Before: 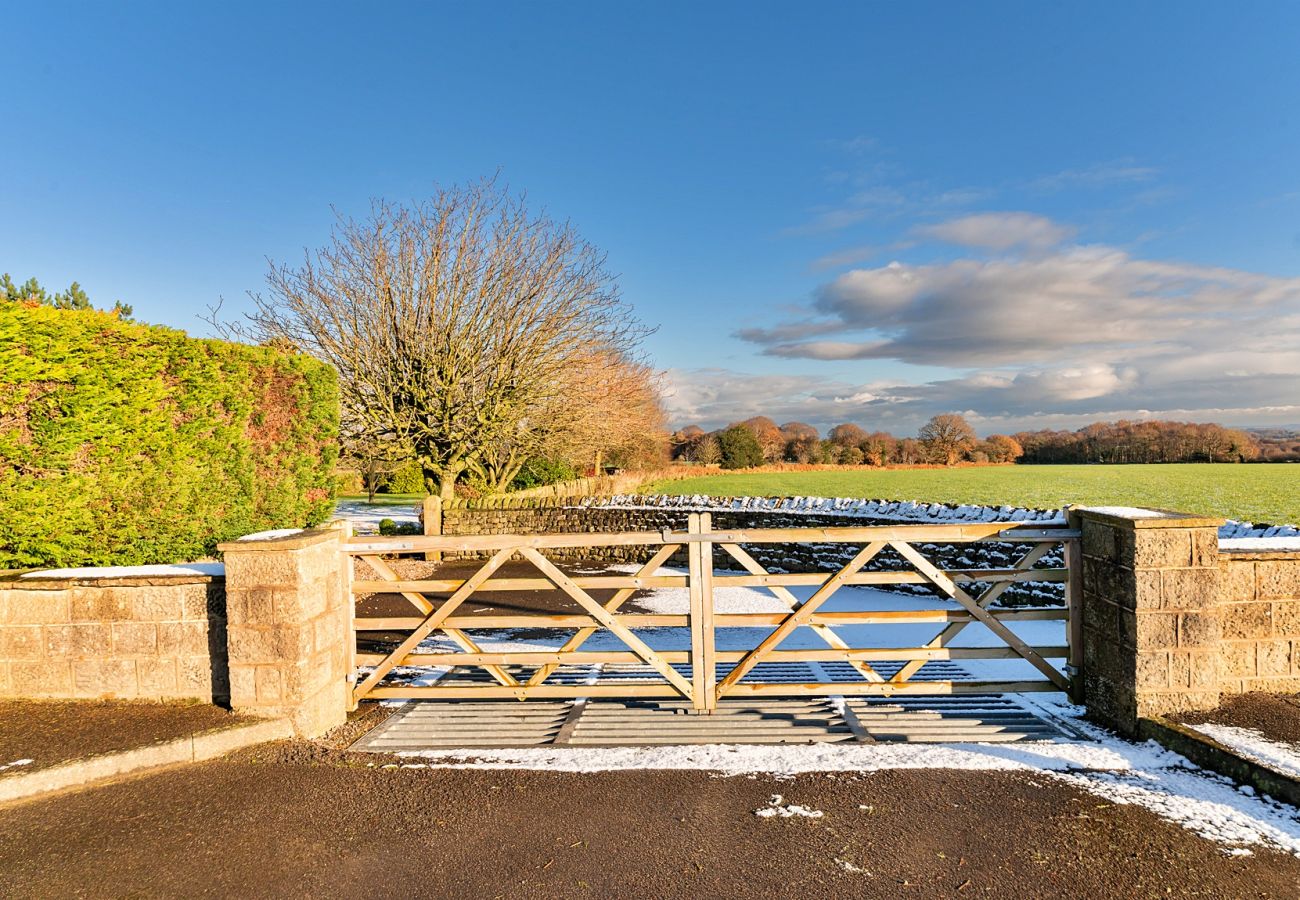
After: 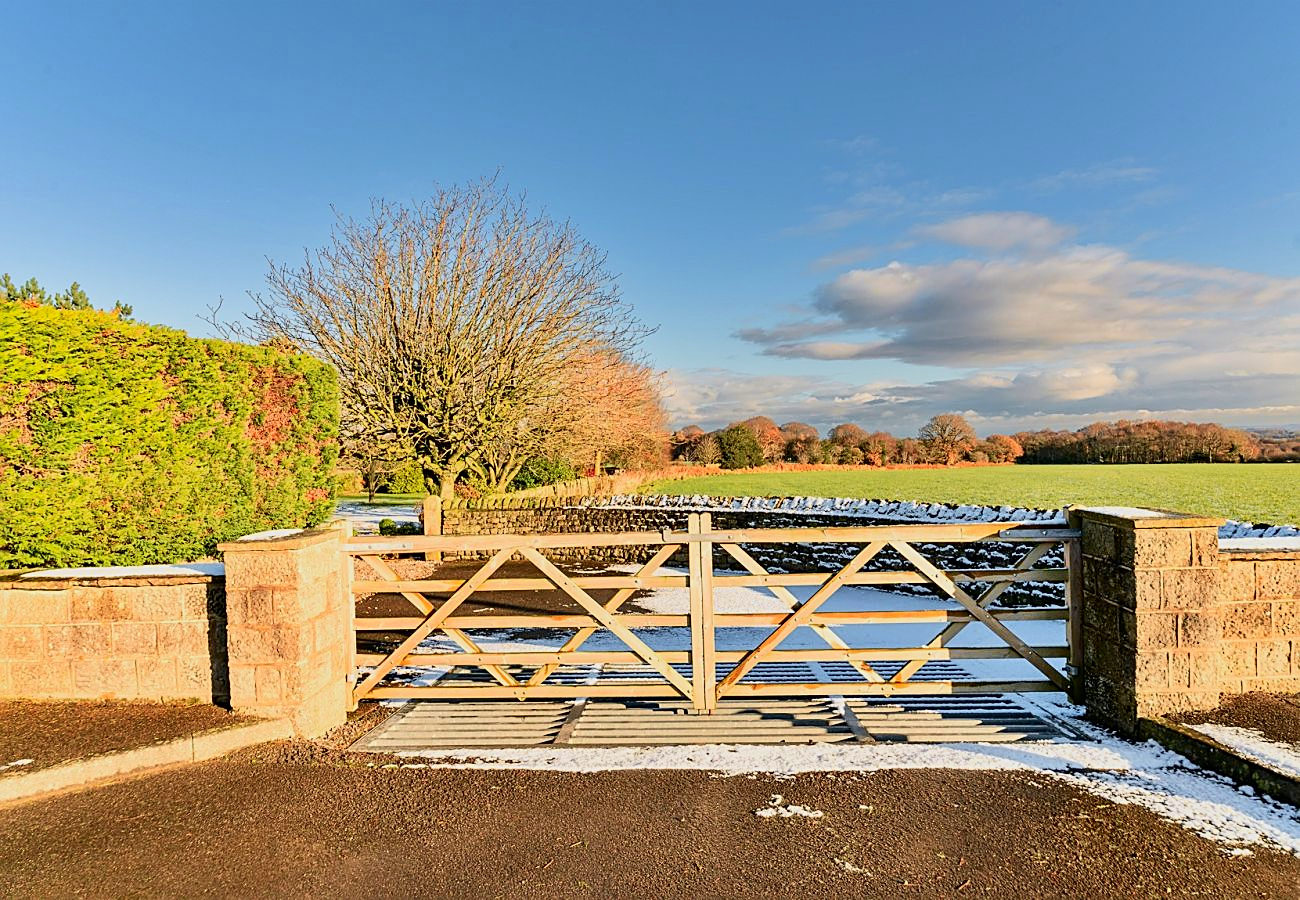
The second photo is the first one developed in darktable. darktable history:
tone curve: curves: ch0 [(0, 0) (0.091, 0.066) (0.184, 0.16) (0.491, 0.519) (0.748, 0.765) (1, 0.919)]; ch1 [(0, 0) (0.179, 0.173) (0.322, 0.32) (0.424, 0.424) (0.502, 0.5) (0.56, 0.575) (0.631, 0.675) (0.777, 0.806) (1, 1)]; ch2 [(0, 0) (0.434, 0.447) (0.497, 0.498) (0.539, 0.566) (0.676, 0.691) (1, 1)], color space Lab, independent channels, preserve colors none
sharpen: on, module defaults
